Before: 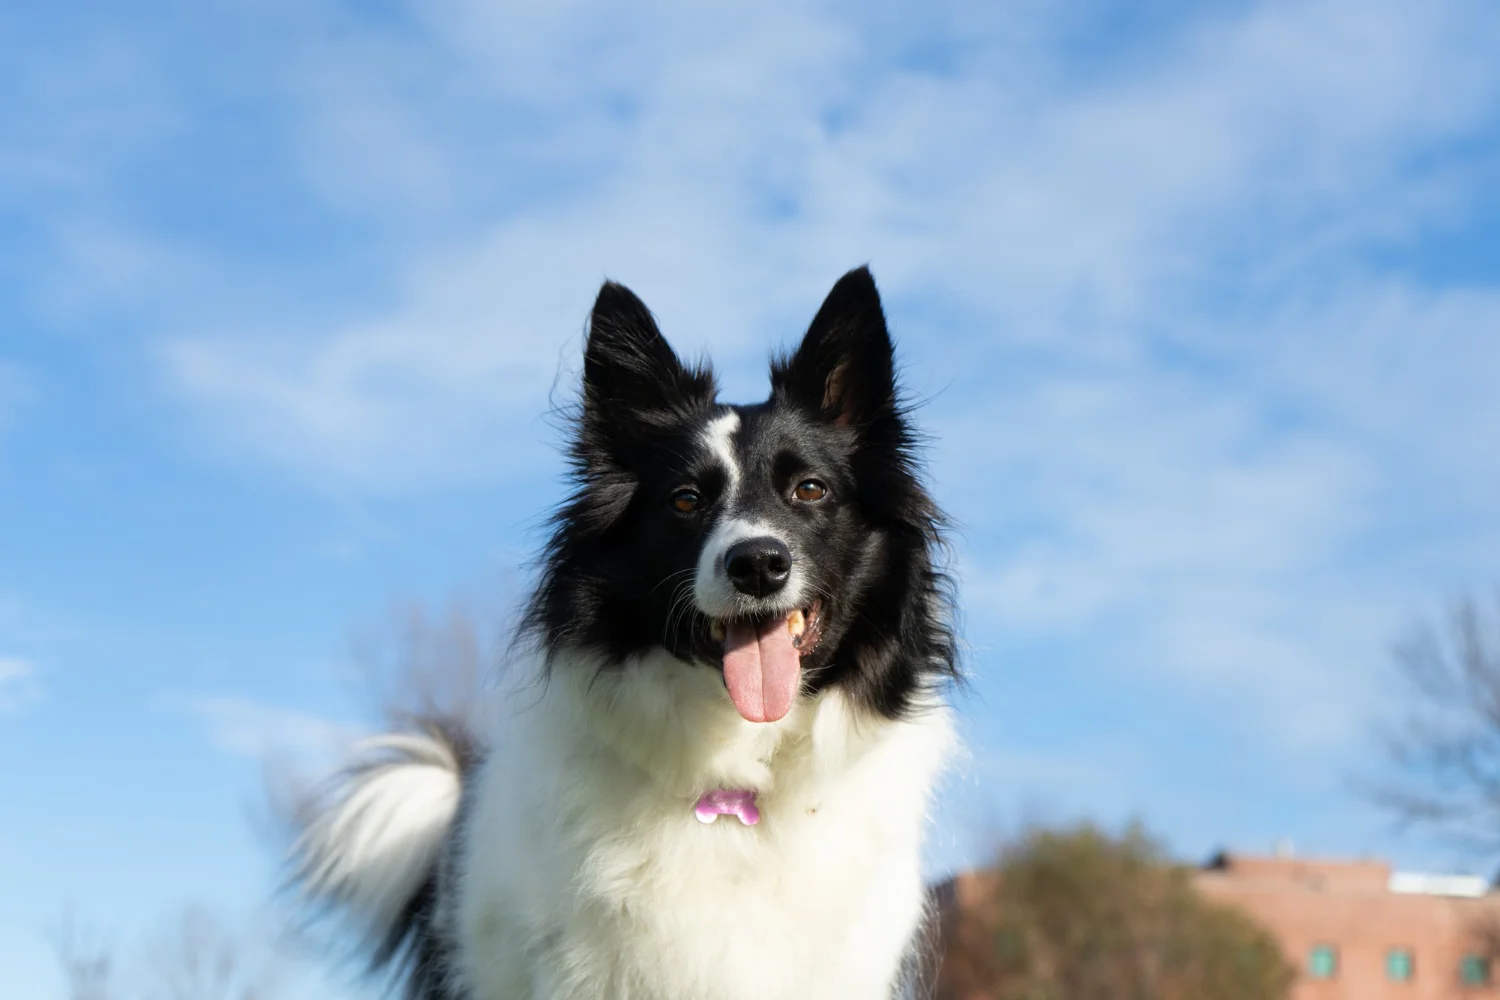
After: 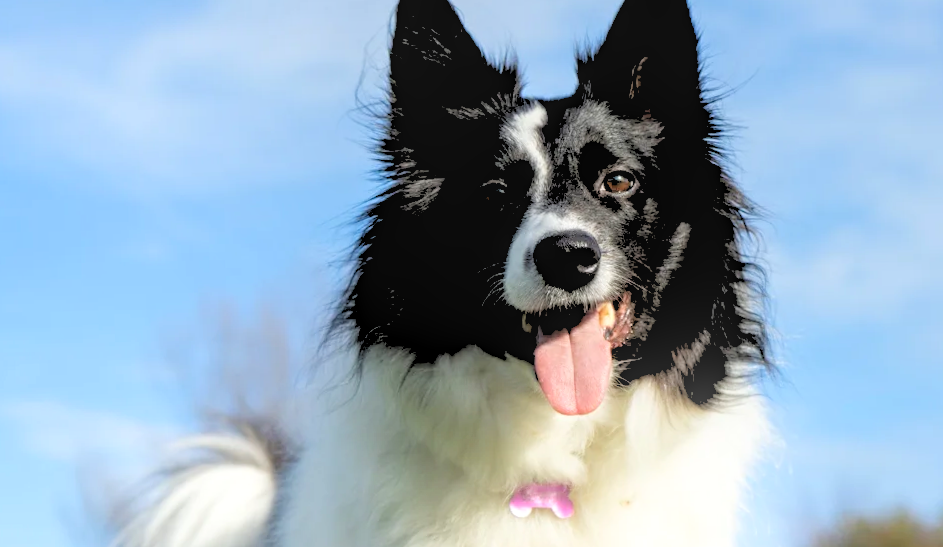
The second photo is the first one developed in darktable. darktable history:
rotate and perspective: rotation -1.17°, automatic cropping off
rgb levels: levels [[0.027, 0.429, 0.996], [0, 0.5, 1], [0, 0.5, 1]]
crop: left 13.312%, top 31.28%, right 24.627%, bottom 15.582%
bloom: size 13.65%, threshold 98.39%, strength 4.82%
local contrast: detail 130%
